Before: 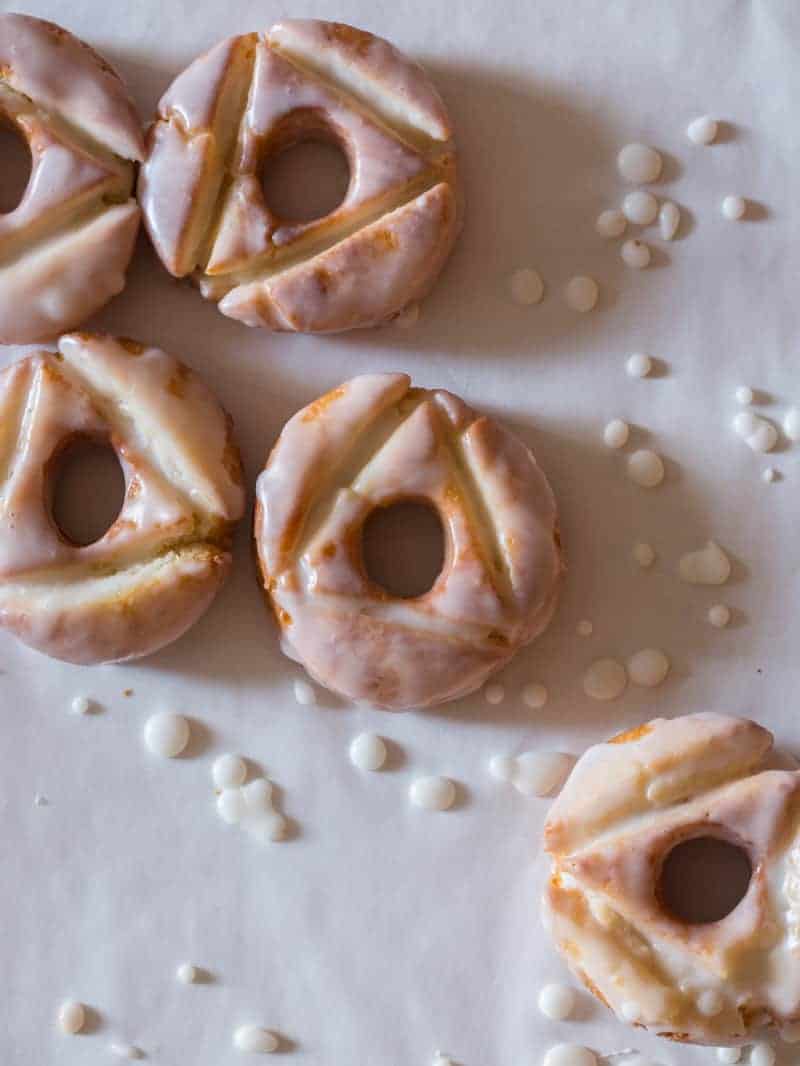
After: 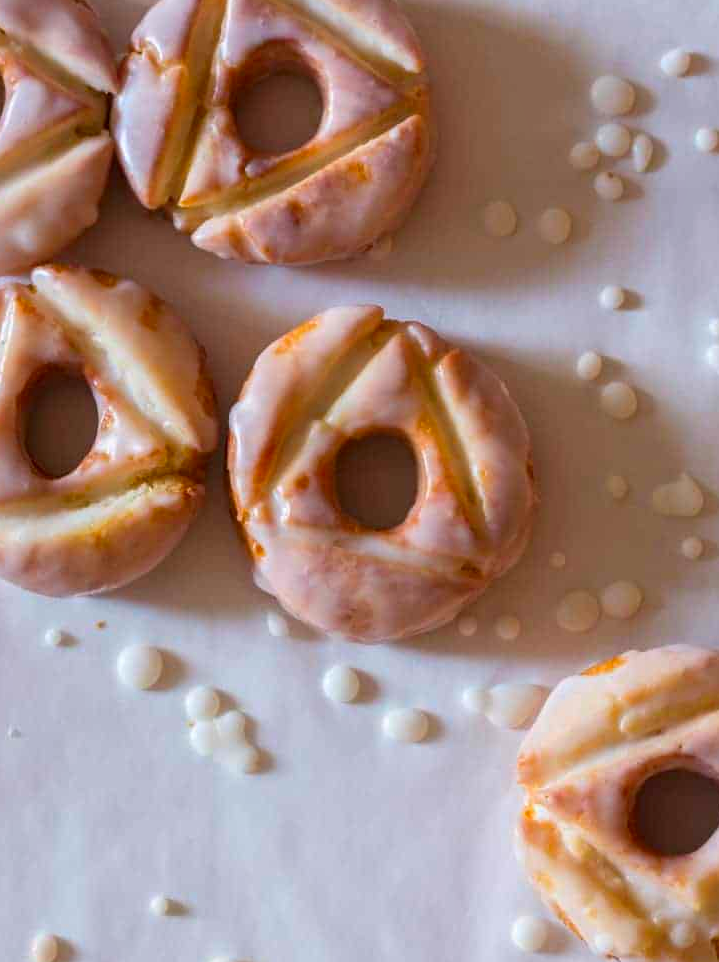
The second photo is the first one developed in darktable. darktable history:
color zones: curves: ch1 [(0, 0.469) (0.001, 0.469) (0.12, 0.446) (0.248, 0.469) (0.5, 0.5) (0.748, 0.5) (0.999, 0.469) (1, 0.469)], process mode strong
tone equalizer: on, module defaults
contrast brightness saturation: saturation 0.516
crop: left 3.497%, top 6.454%, right 6.507%, bottom 3.297%
